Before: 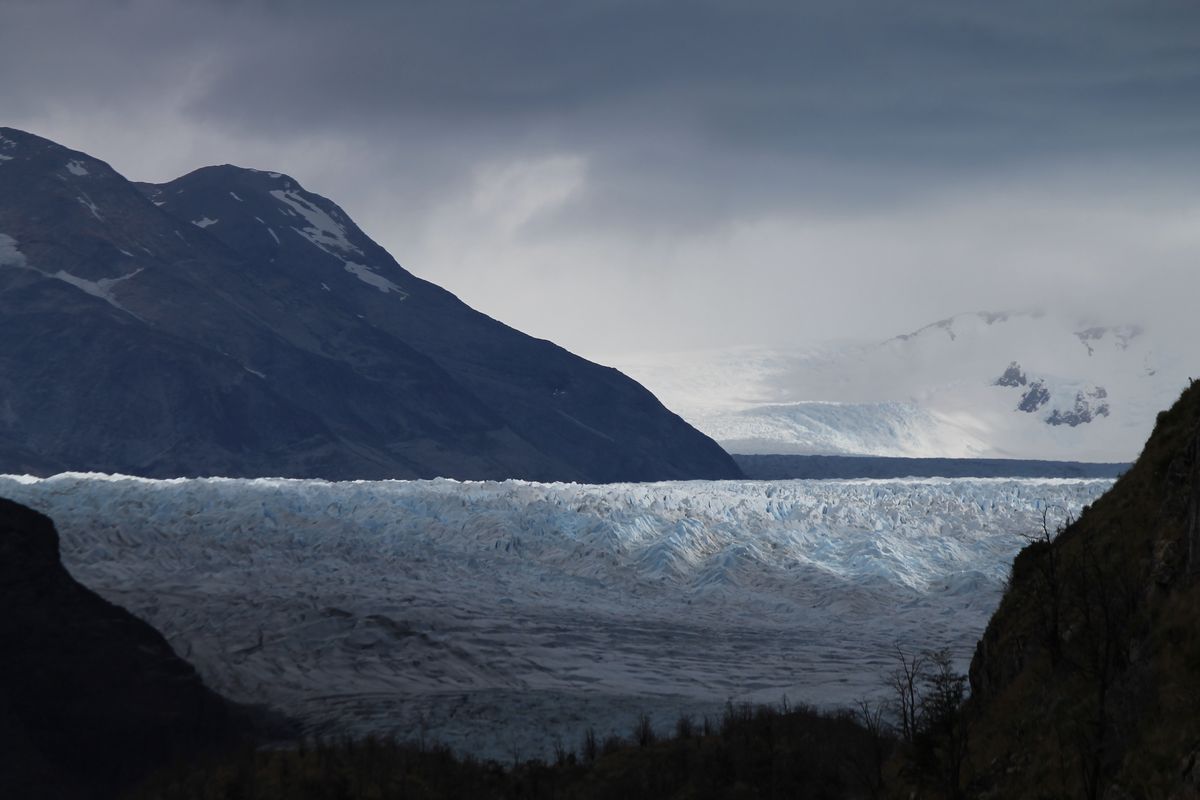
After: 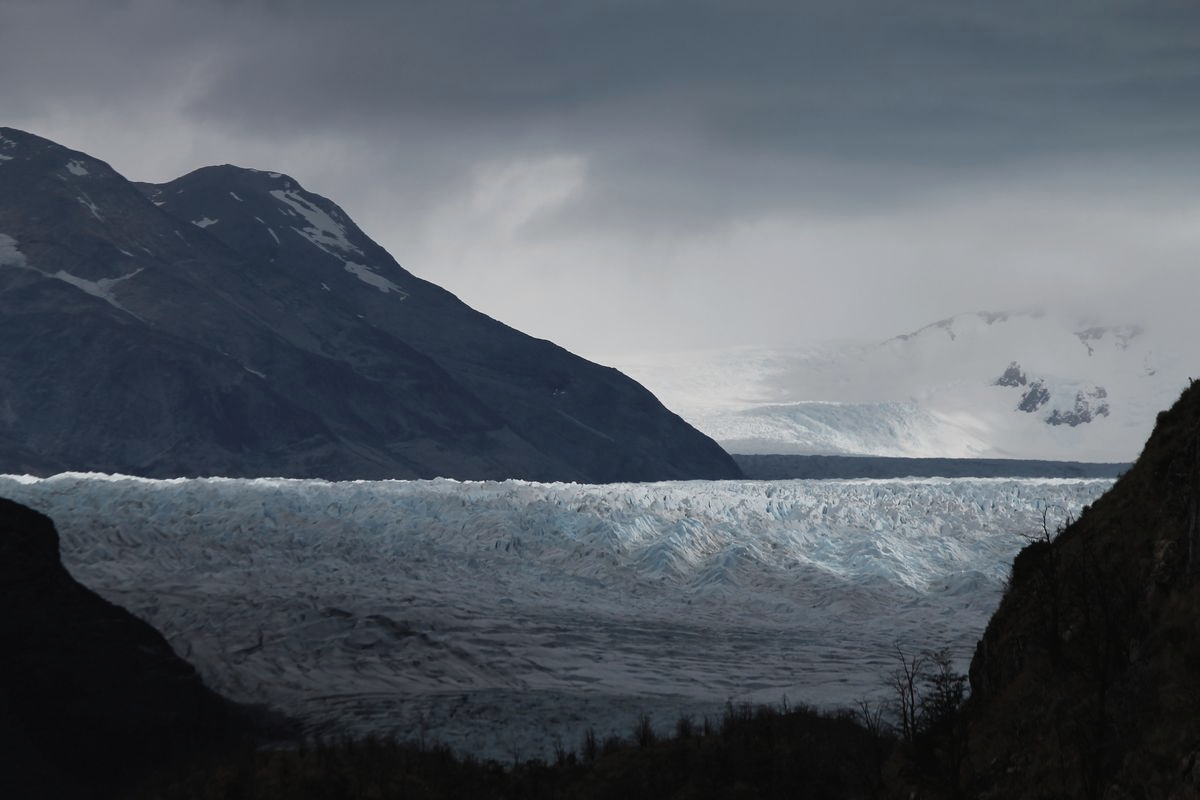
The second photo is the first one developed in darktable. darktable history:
contrast brightness saturation: contrast -0.043, saturation -0.417
